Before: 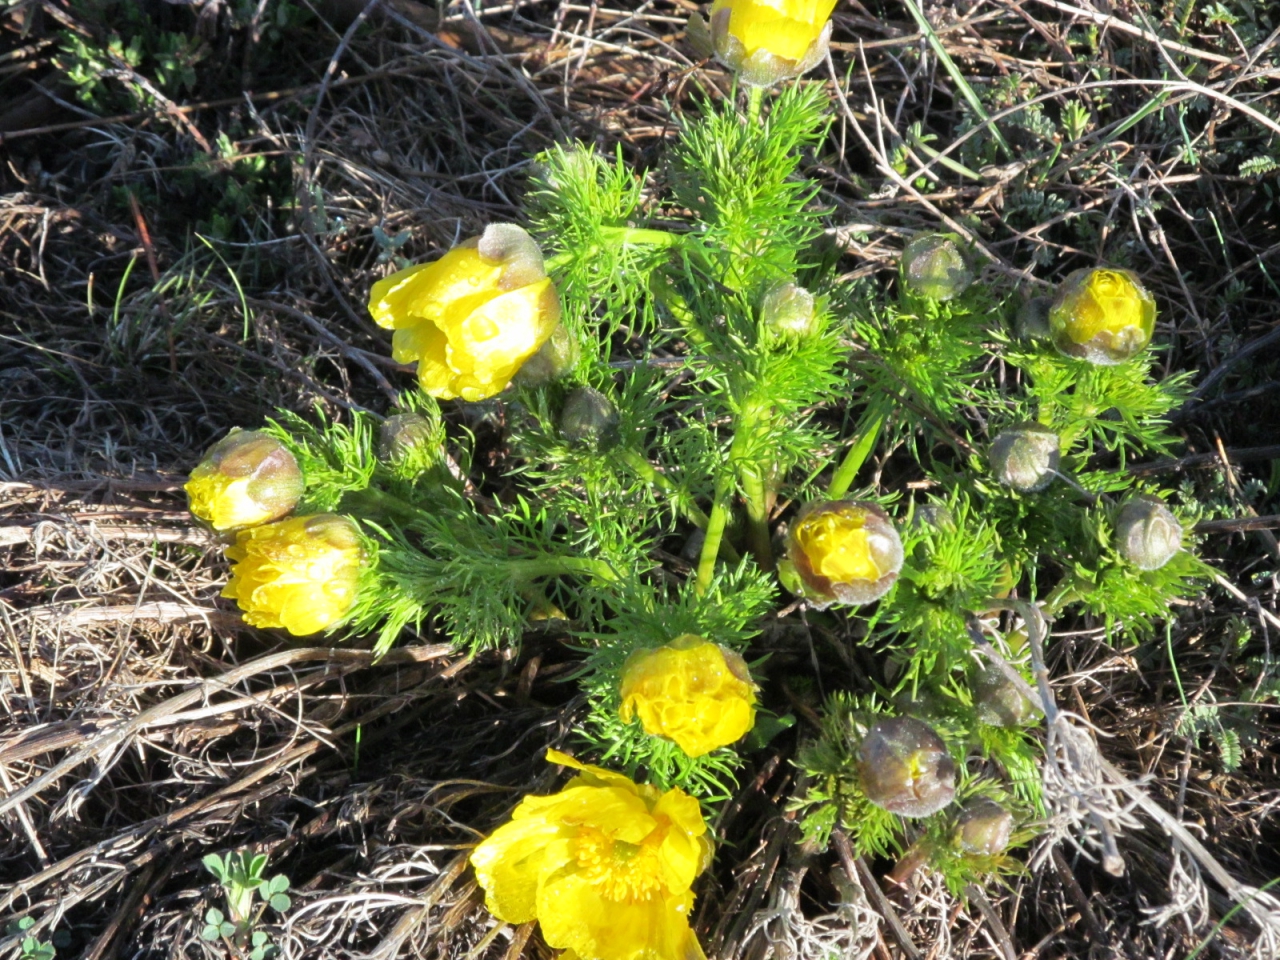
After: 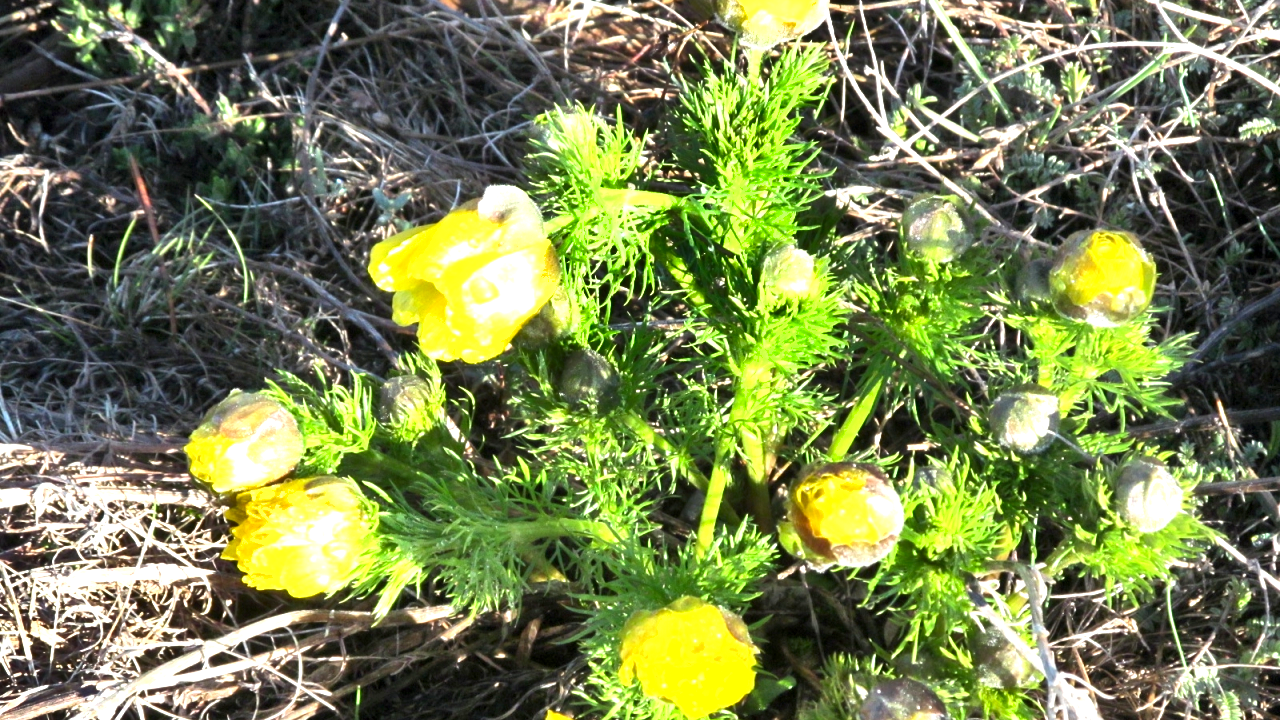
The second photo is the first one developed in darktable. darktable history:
exposure: black level correction 0.001, exposure 1.118 EV, compensate exposure bias true, compensate highlight preservation false
crop: top 4.002%, bottom 20.906%
shadows and highlights: shadows 21.02, highlights -81.93, highlights color adjustment 32.14%, soften with gaussian
